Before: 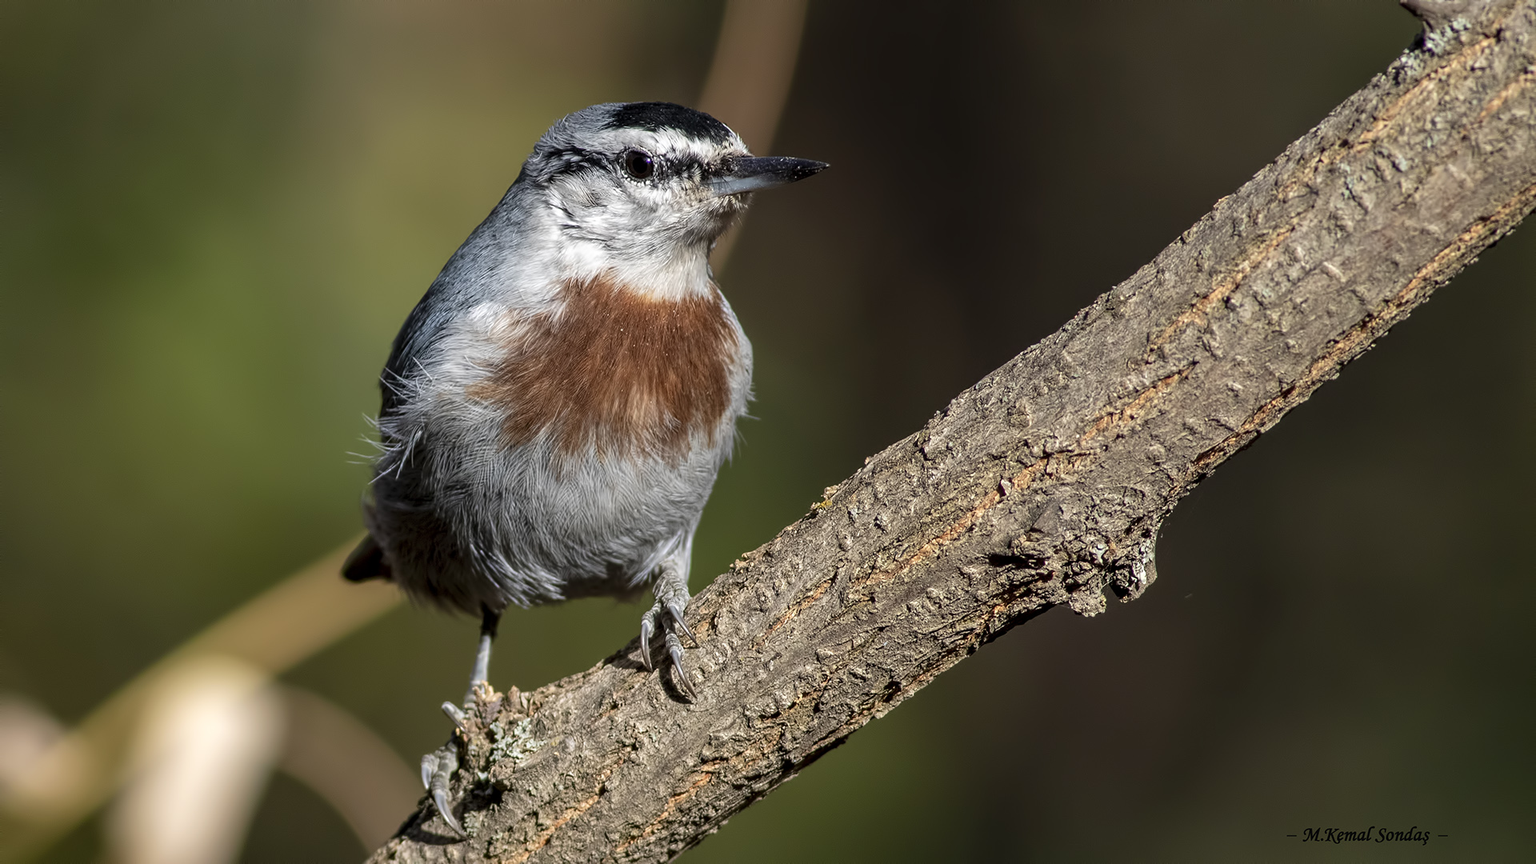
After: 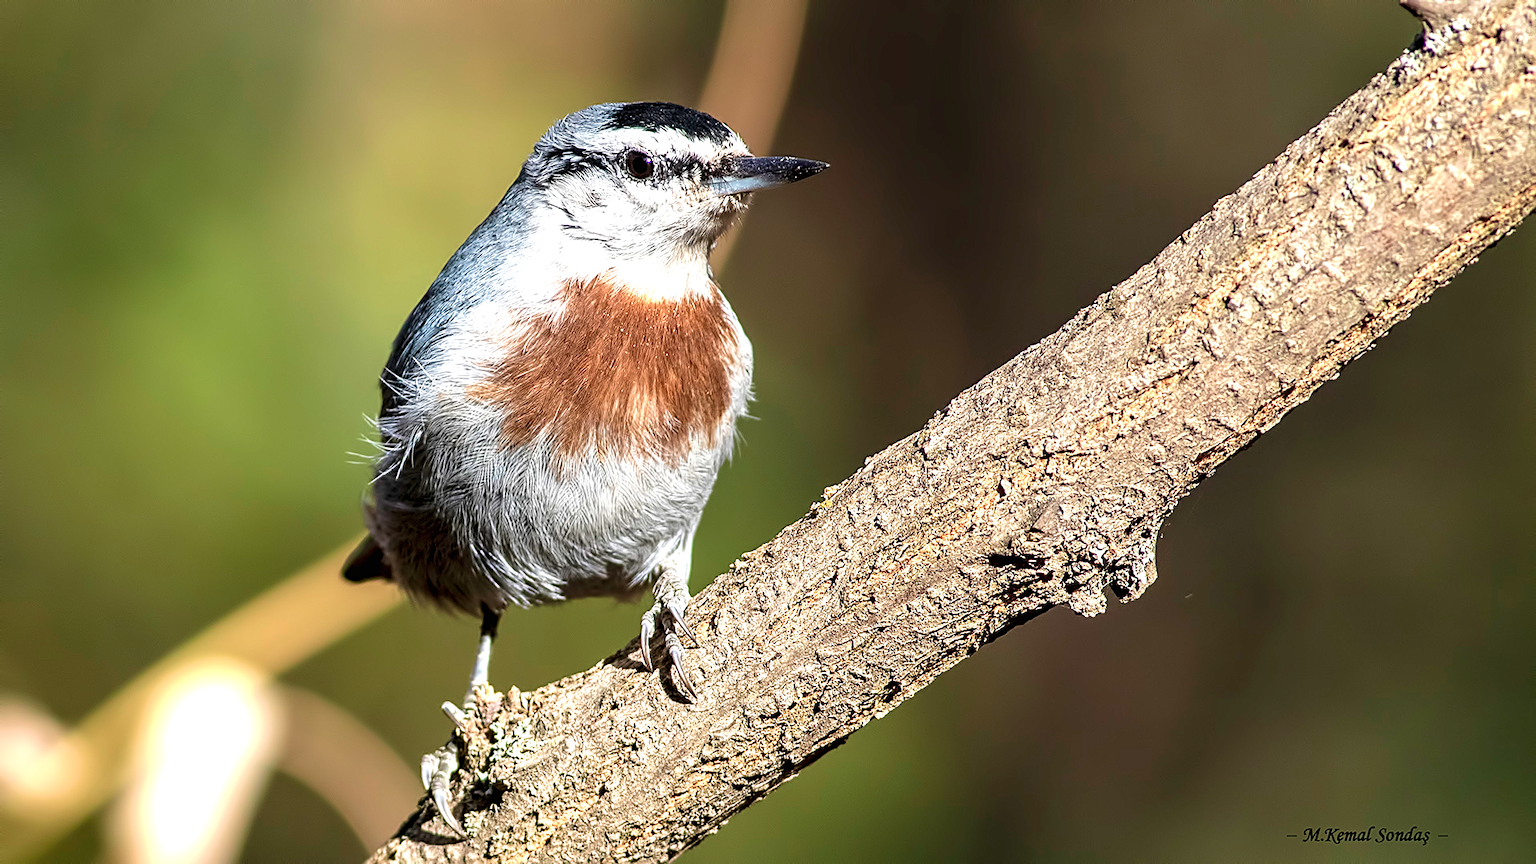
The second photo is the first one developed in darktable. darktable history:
velvia: on, module defaults
sharpen: amount 0.493
exposure: black level correction 0, exposure 1.199 EV, compensate highlight preservation false
